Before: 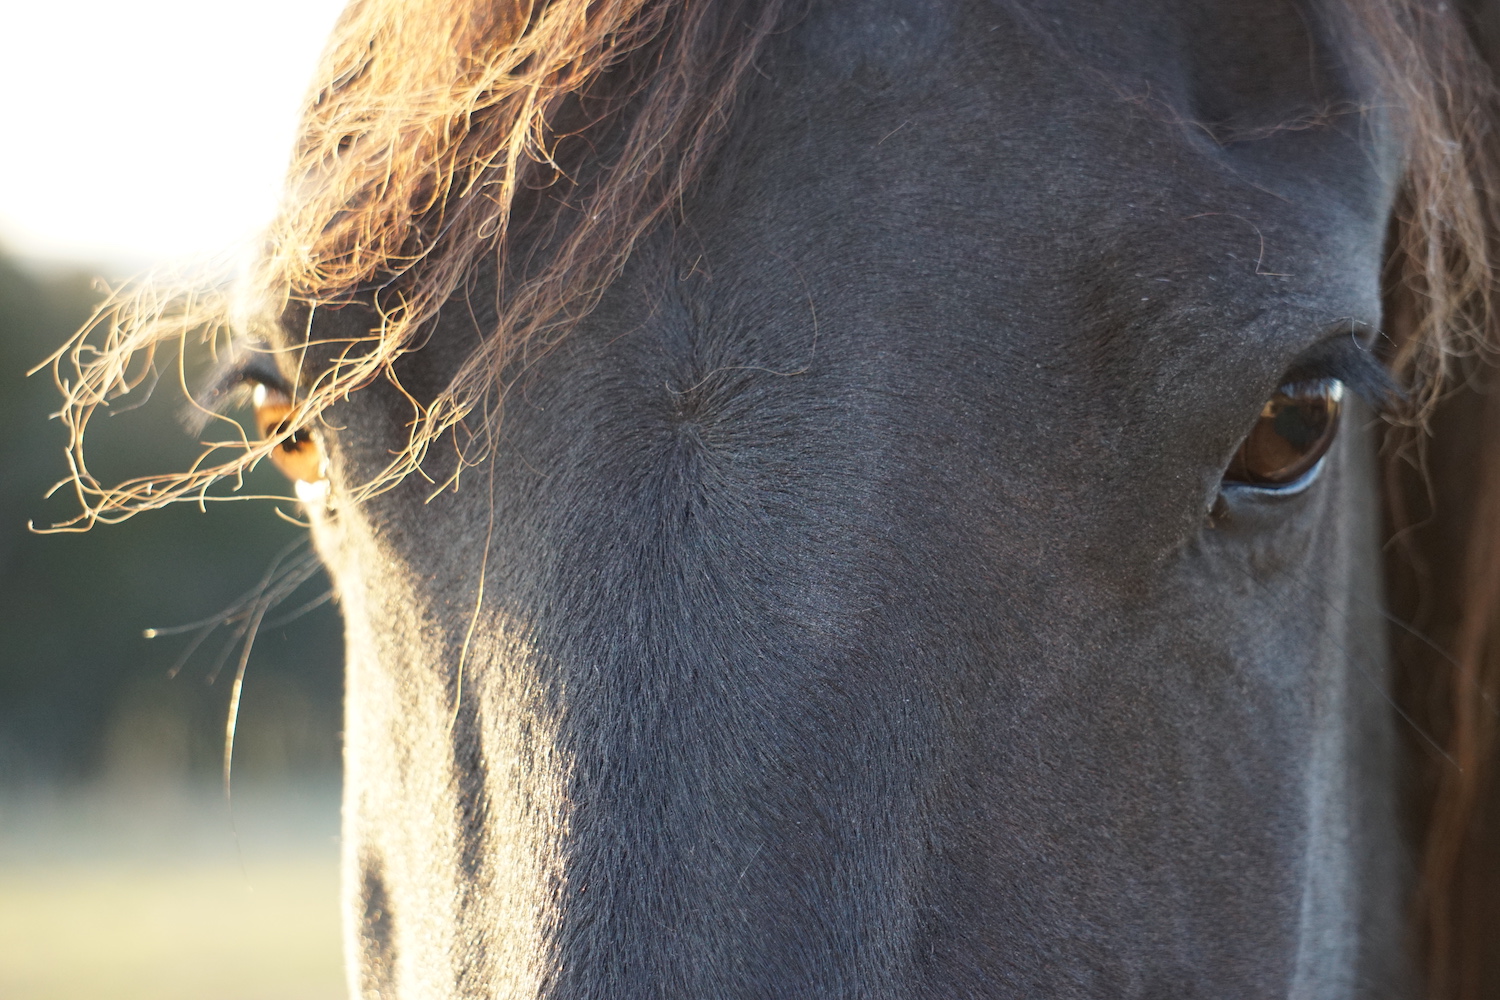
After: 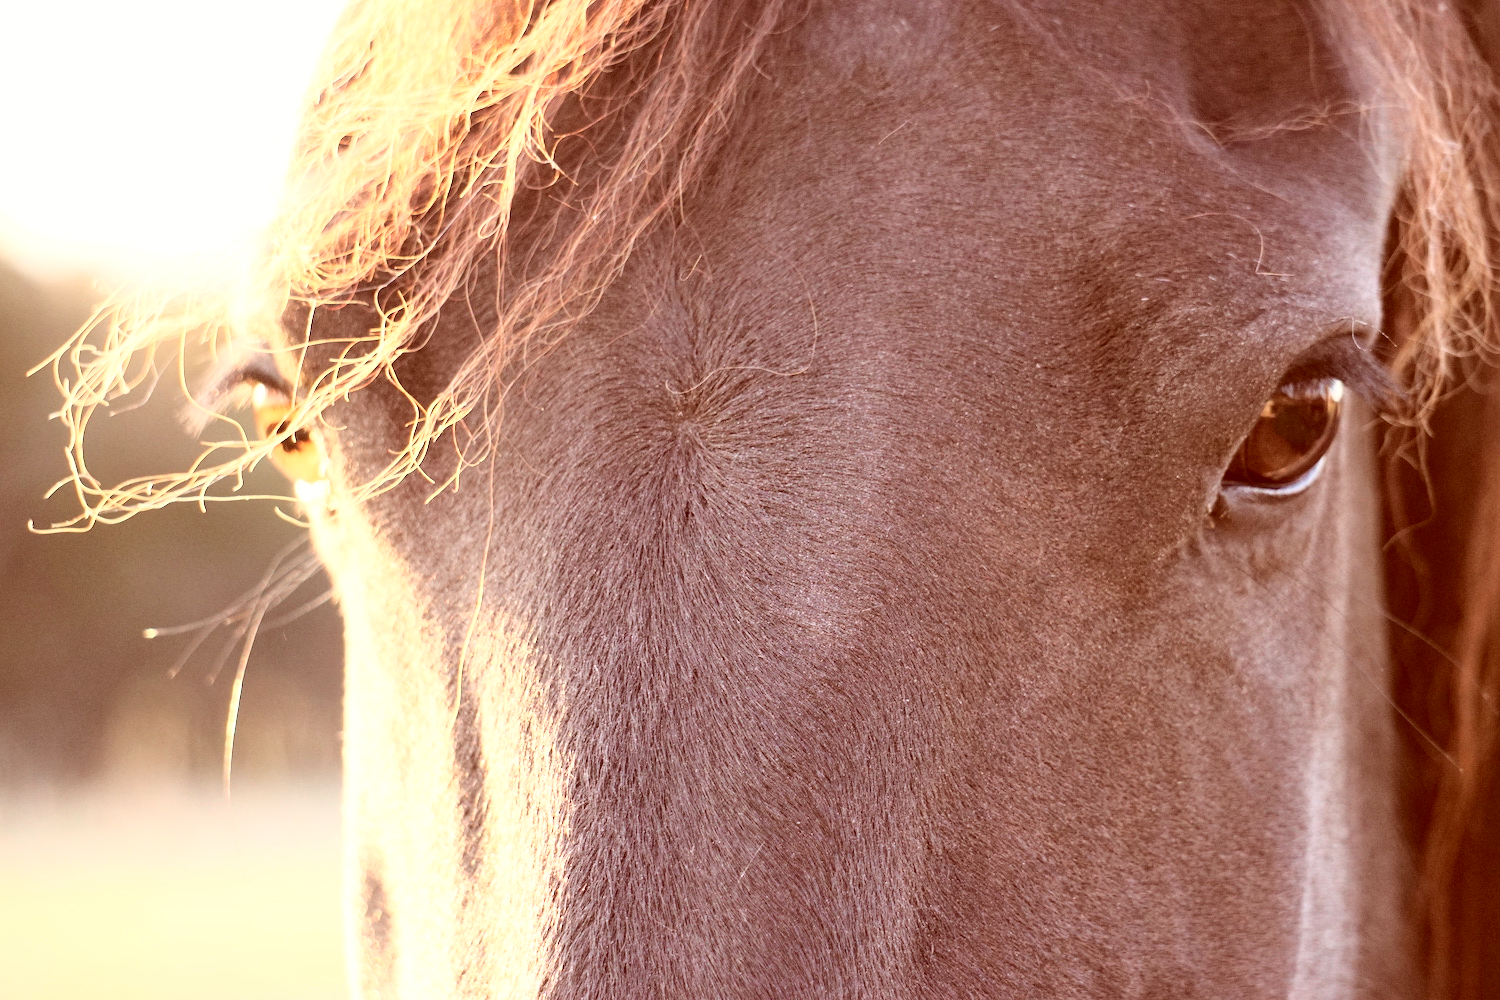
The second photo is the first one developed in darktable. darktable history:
base curve: curves: ch0 [(0, 0) (0.028, 0.03) (0.121, 0.232) (0.46, 0.748) (0.859, 0.968) (1, 1)]
exposure: black level correction 0, exposure 0.5 EV, compensate exposure bias true, compensate highlight preservation false
color correction: highlights a* 9.03, highlights b* 8.71, shadows a* 40, shadows b* 40, saturation 0.8
